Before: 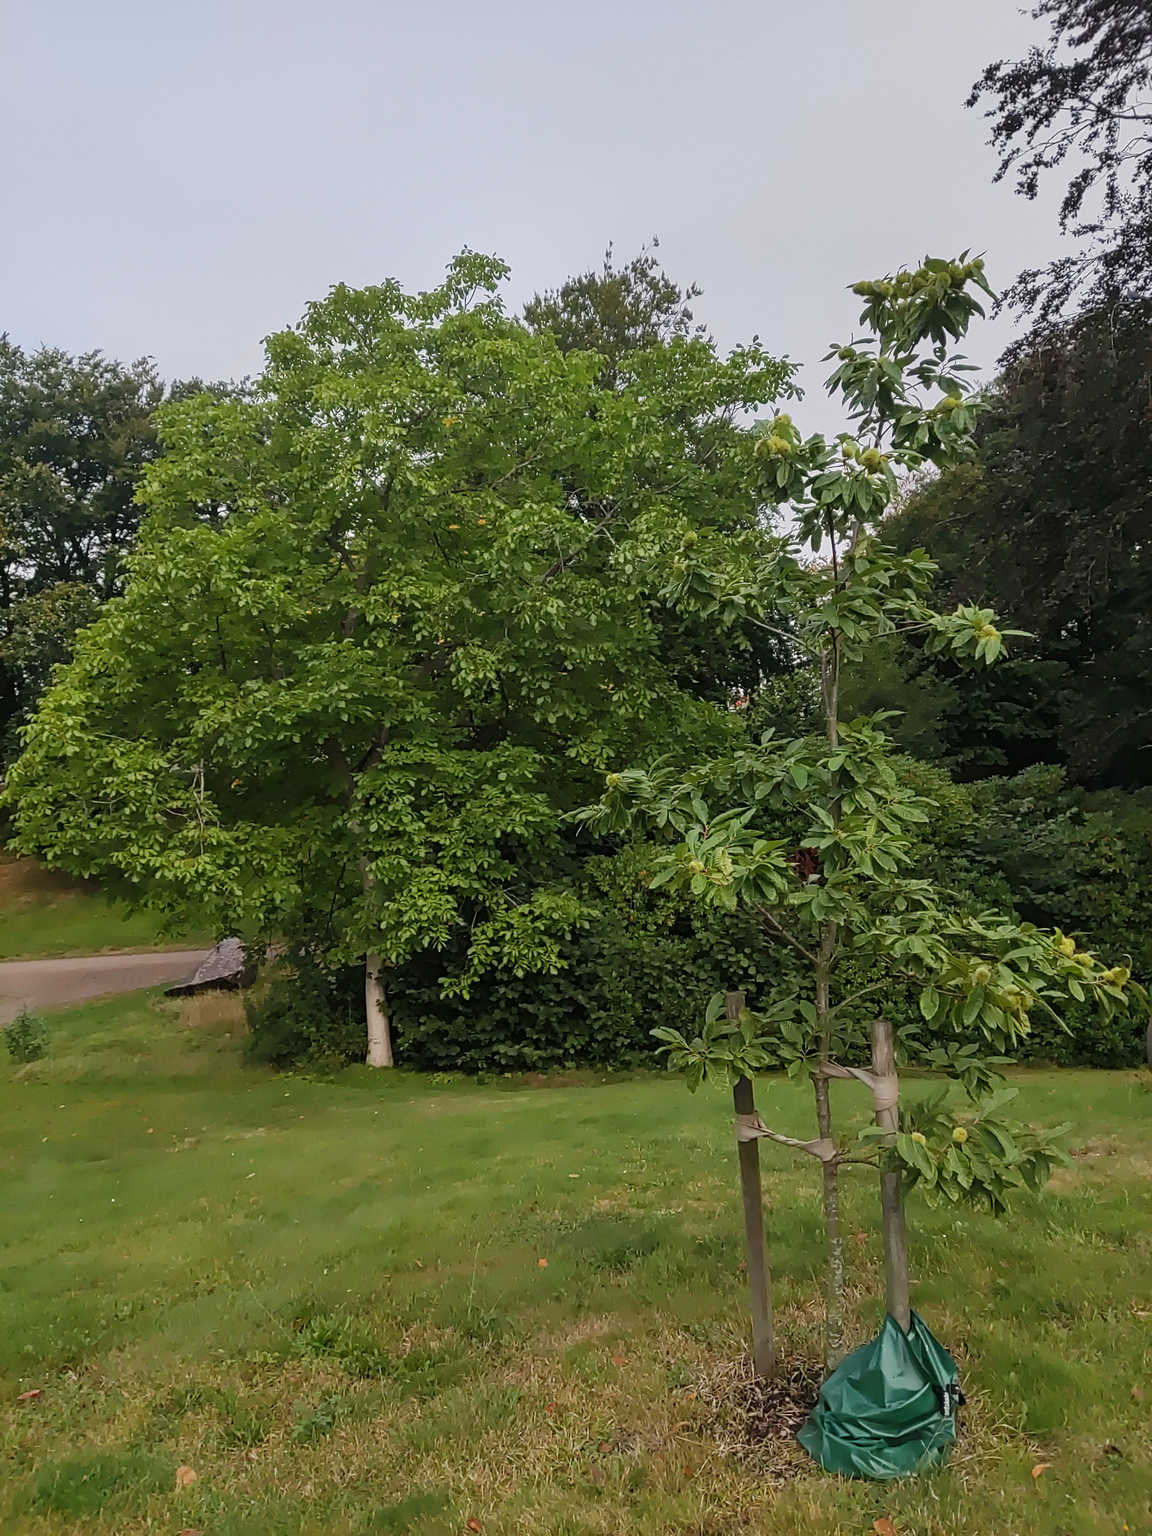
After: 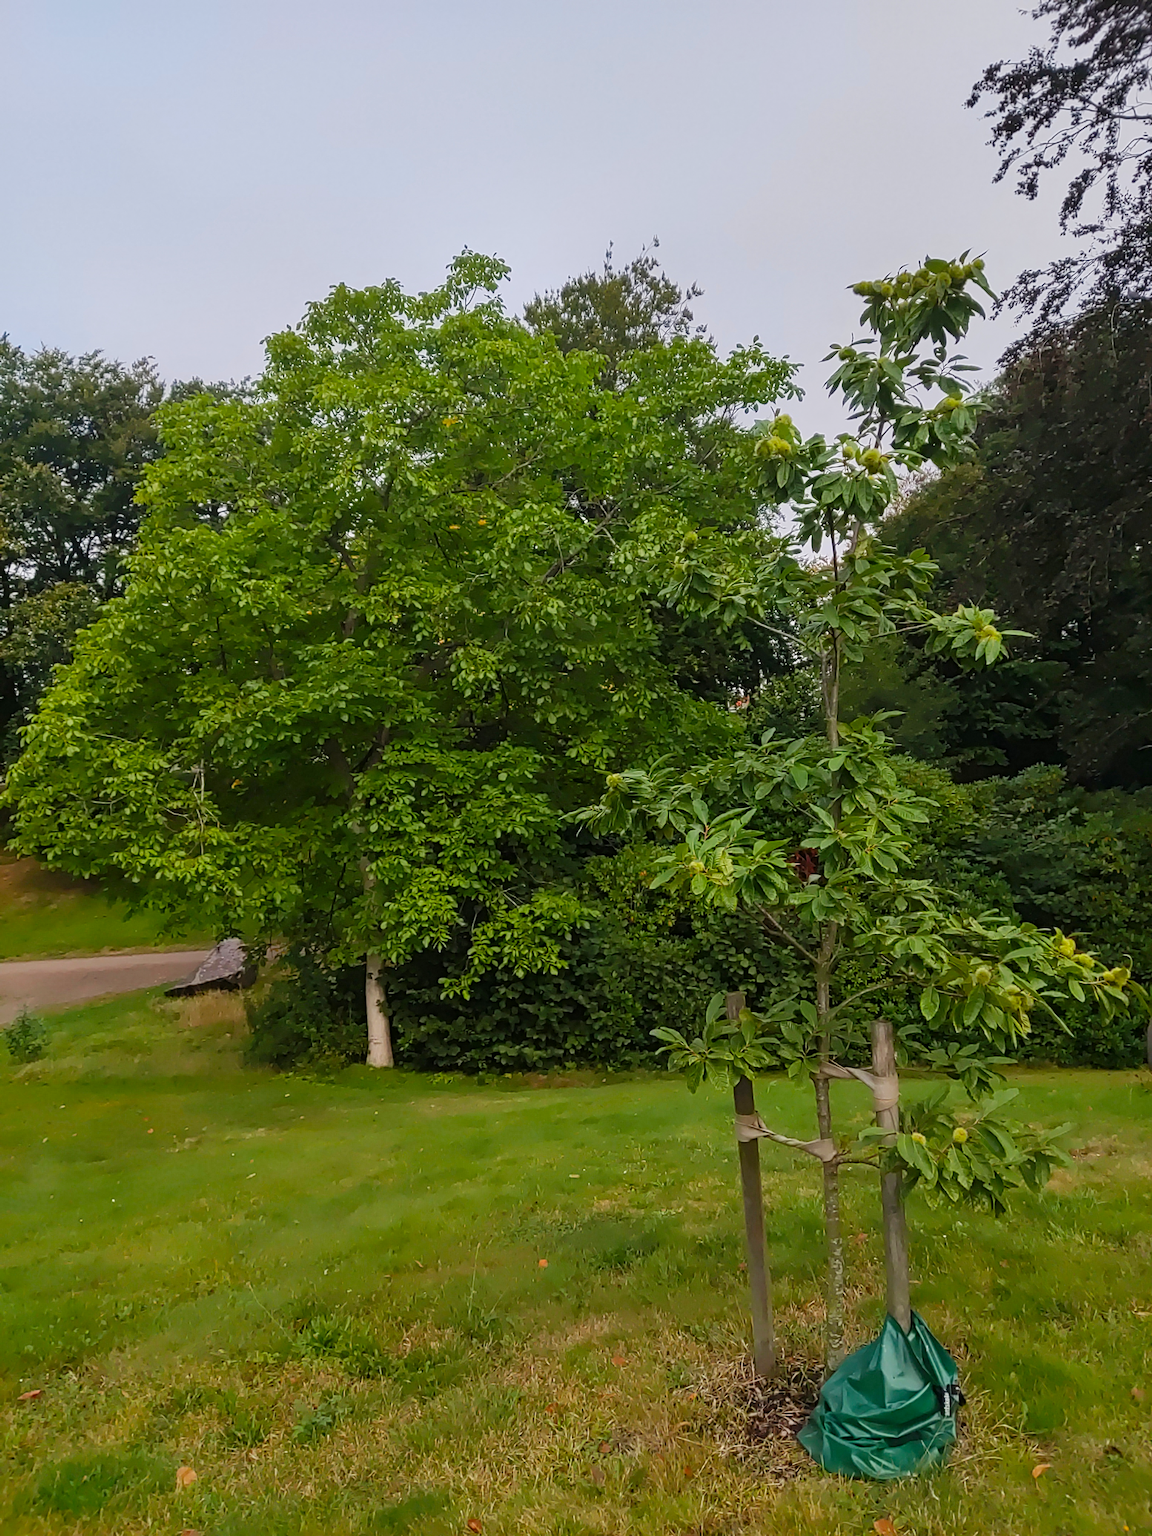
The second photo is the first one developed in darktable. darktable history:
contrast brightness saturation: saturation 0.18
color balance rgb: perceptual saturation grading › global saturation 10%, global vibrance 10%
